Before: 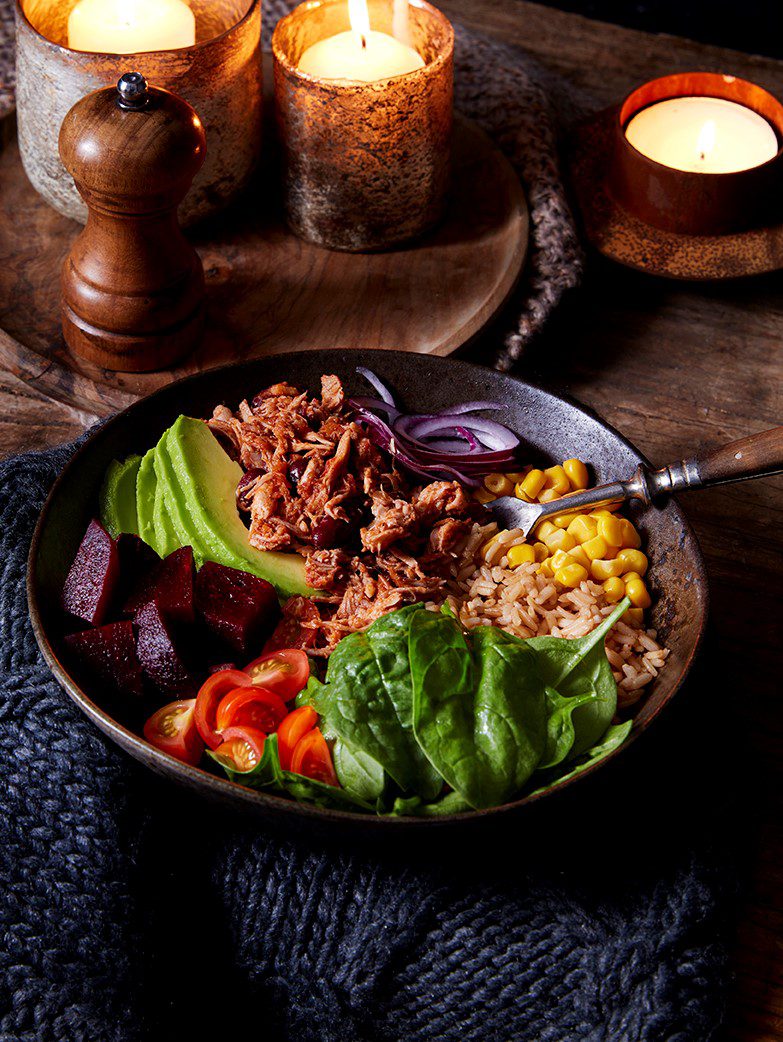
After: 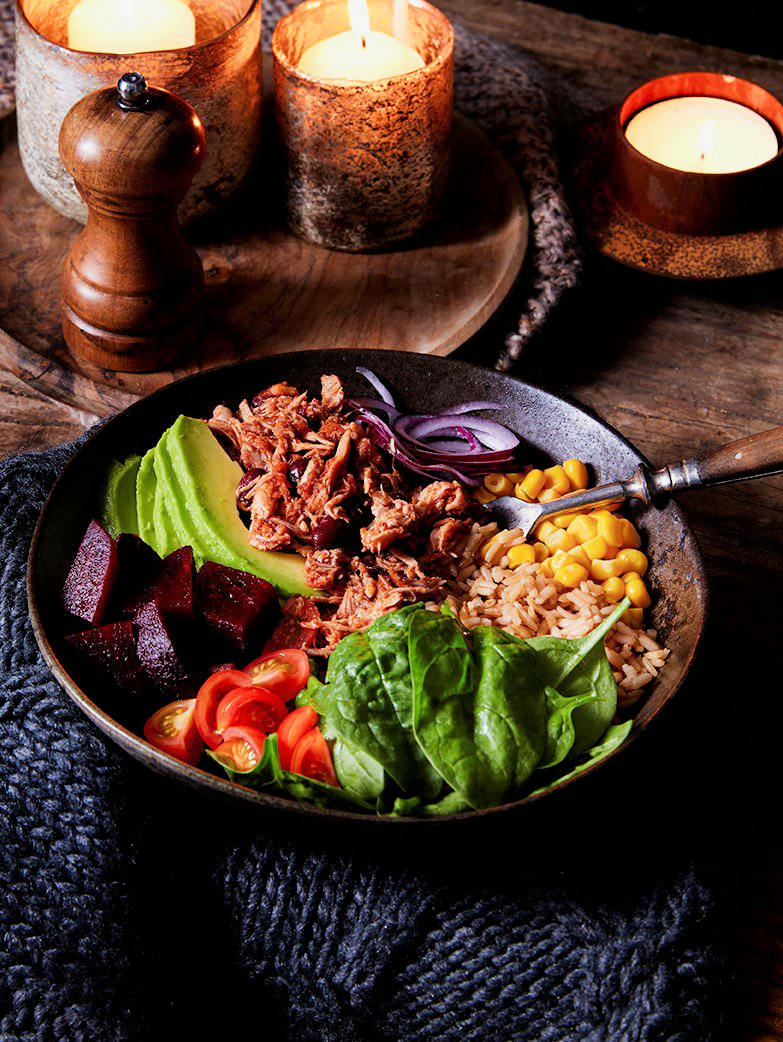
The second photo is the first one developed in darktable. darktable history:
filmic rgb: black relative exposure -8.02 EV, white relative exposure 3.8 EV, hardness 4.33
exposure: black level correction 0, exposure 0.702 EV, compensate highlight preservation false
